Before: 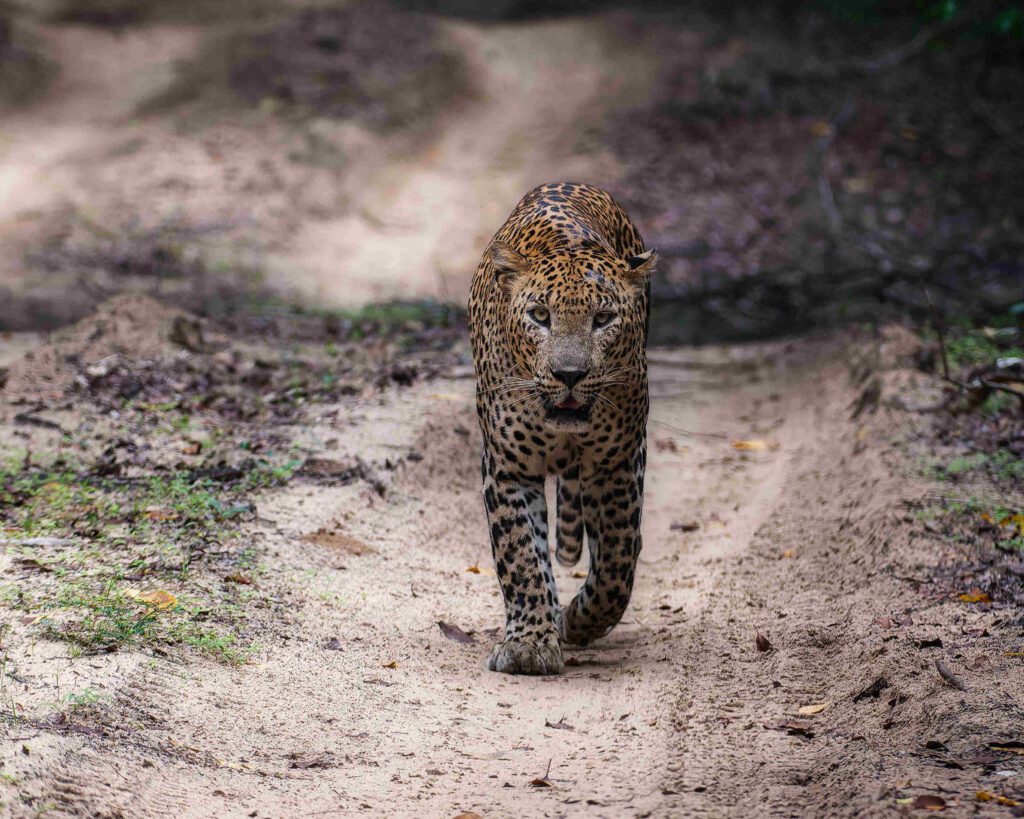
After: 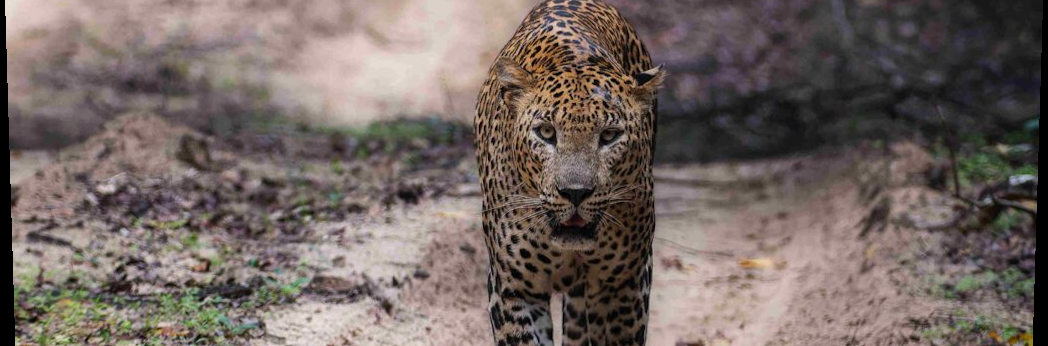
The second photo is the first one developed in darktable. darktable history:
crop and rotate: top 23.84%, bottom 34.294%
rotate and perspective: lens shift (vertical) 0.048, lens shift (horizontal) -0.024, automatic cropping off
